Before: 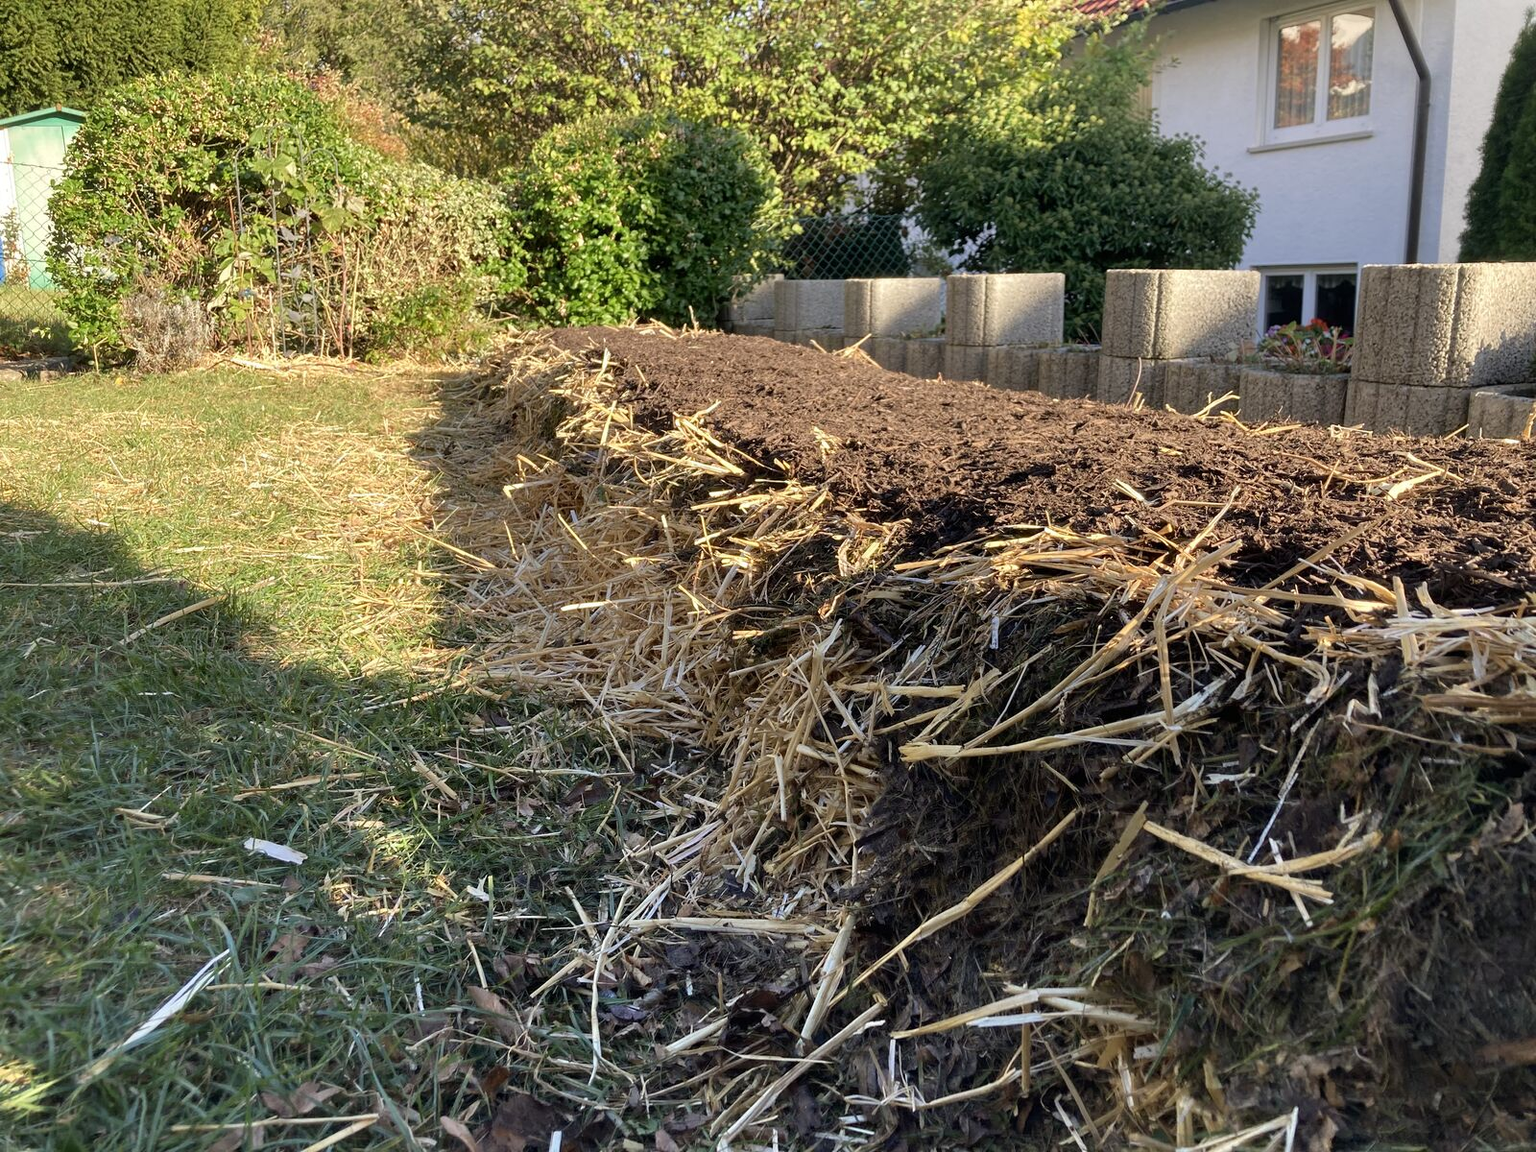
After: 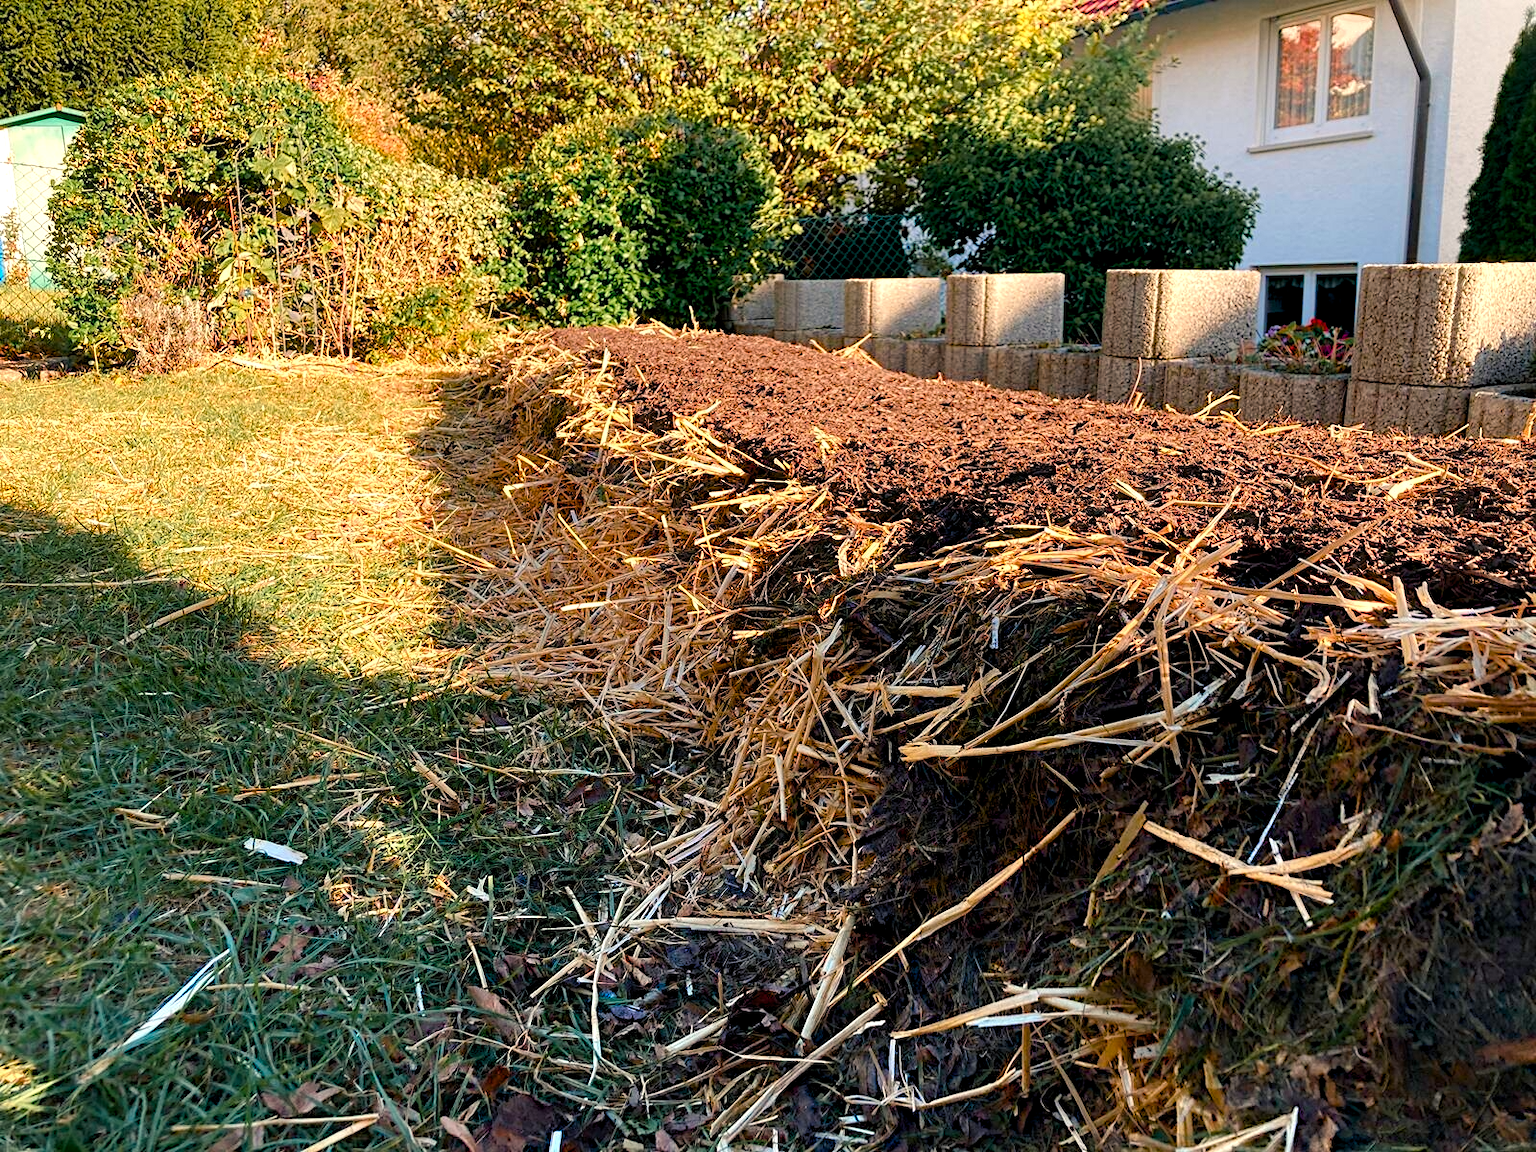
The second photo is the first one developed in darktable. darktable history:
haze removal: strength -0.05
tone equalizer "_builtin_contrast tone curve | soft": -8 EV -0.417 EV, -7 EV -0.389 EV, -6 EV -0.333 EV, -5 EV -0.222 EV, -3 EV 0.222 EV, -2 EV 0.333 EV, -1 EV 0.389 EV, +0 EV 0.417 EV, edges refinement/feathering 500, mask exposure compensation -1.57 EV, preserve details no
diffuse or sharpen "_builtin_sharpen demosaicing | AA filter": edge sensitivity 1, 1st order anisotropy 100%, 2nd order anisotropy 100%, 3rd order anisotropy 100%, 4th order anisotropy 100%, 1st order speed -25%, 2nd order speed -25%, 3rd order speed -25%, 4th order speed -25%
diffuse or sharpen "bloom 10%": radius span 32, 1st order speed 50%, 2nd order speed 50%, 3rd order speed 50%, 4th order speed 50% | blend: blend mode normal, opacity 10%; mask: uniform (no mask)
rgb primaries "creative | pacific": red hue -0.042, red purity 1.1, green hue 0.047, green purity 1.12, blue hue -0.089, blue purity 1.2
contrast equalizer "soft": y [[0.5, 0.488, 0.462, 0.461, 0.491, 0.5], [0.5 ×6], [0.5 ×6], [0 ×6], [0 ×6]]
color equalizer "creative | pacific": saturation › orange 1.03, saturation › yellow 0.883, saturation › green 0.883, saturation › blue 1.08, saturation › magenta 1.05, hue › orange -4.88, hue › green 8.78, brightness › red 1.06, brightness › orange 1.08, brightness › yellow 0.916, brightness › green 0.916, brightness › cyan 1.04, brightness › blue 1.12, brightness › magenta 1.07
color balance rgb "creative | pacific": shadows lift › chroma 1%, shadows lift › hue 240.84°, highlights gain › chroma 2%, highlights gain › hue 73.2°, global offset › luminance -0.5%, perceptual saturation grading › global saturation 20%, perceptual saturation grading › highlights -25%, perceptual saturation grading › shadows 50%, global vibrance 25.26%
